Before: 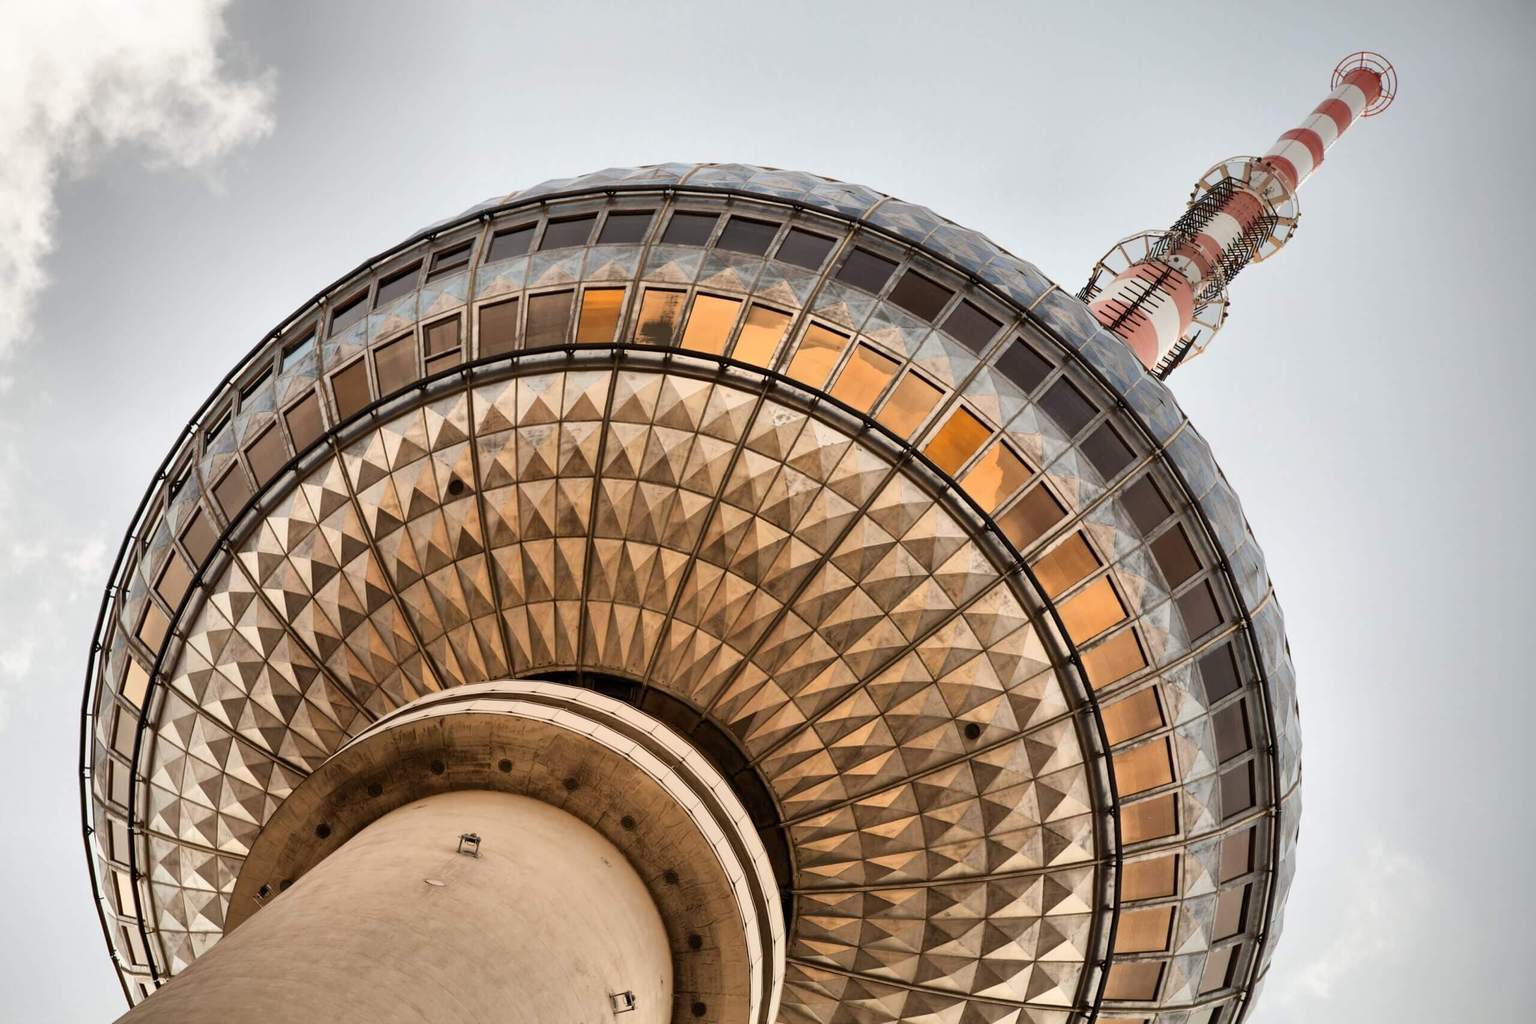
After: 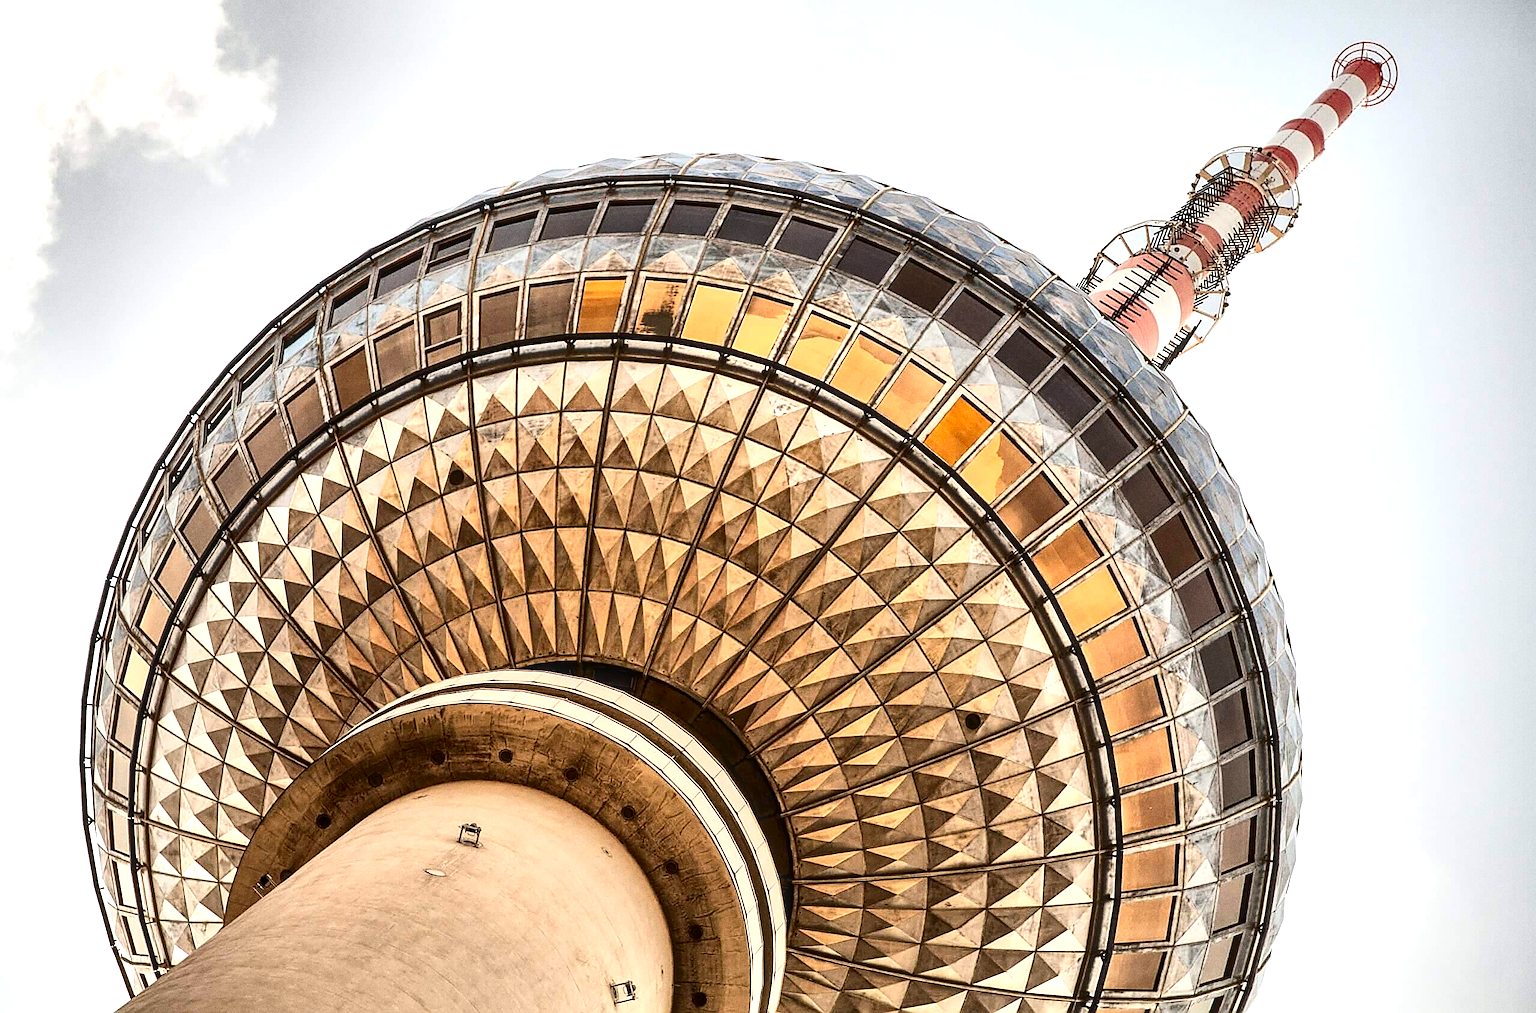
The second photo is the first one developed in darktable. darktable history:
tone equalizer: on, module defaults
contrast brightness saturation: contrast 0.2, brightness -0.11, saturation 0.1
crop: top 1.049%, right 0.001%
exposure: black level correction 0, exposure 0.7 EV, compensate highlight preservation false
local contrast: on, module defaults
sharpen: radius 1.685, amount 1.294
grain: coarseness 0.09 ISO, strength 40%
